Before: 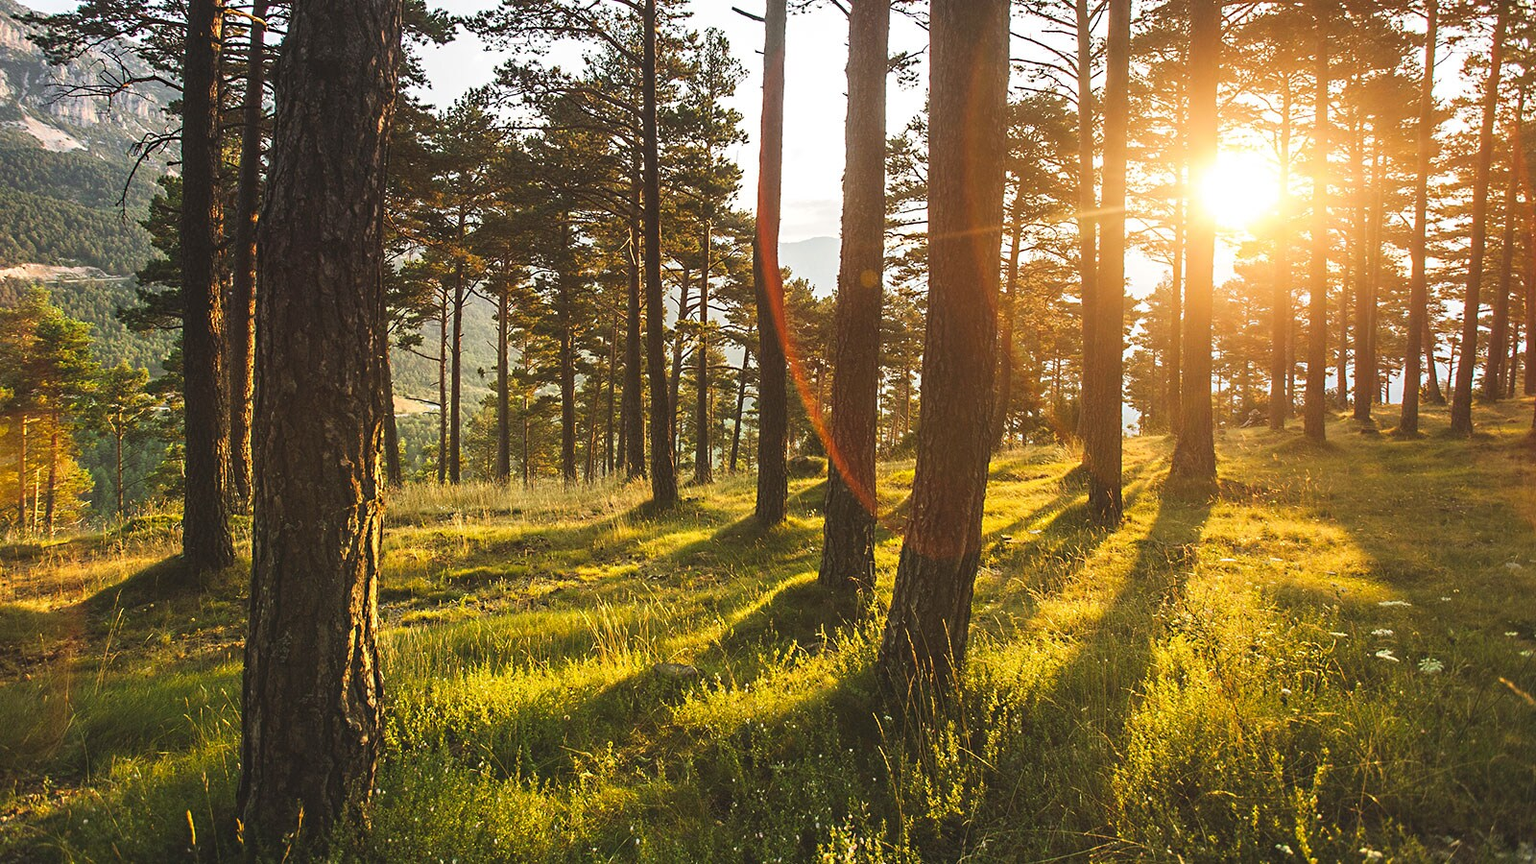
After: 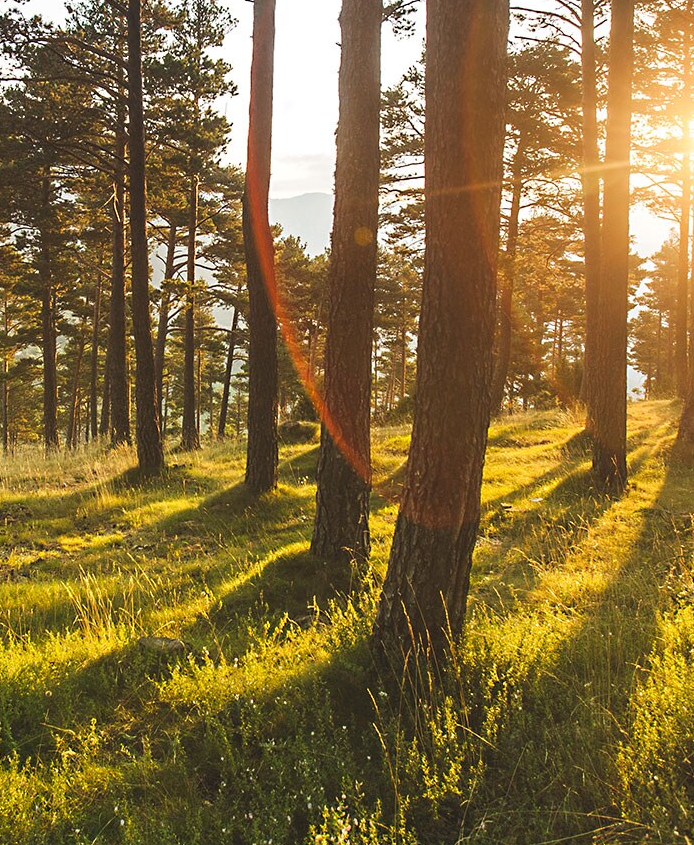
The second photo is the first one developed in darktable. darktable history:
crop: left 33.882%, top 6.047%, right 22.727%
